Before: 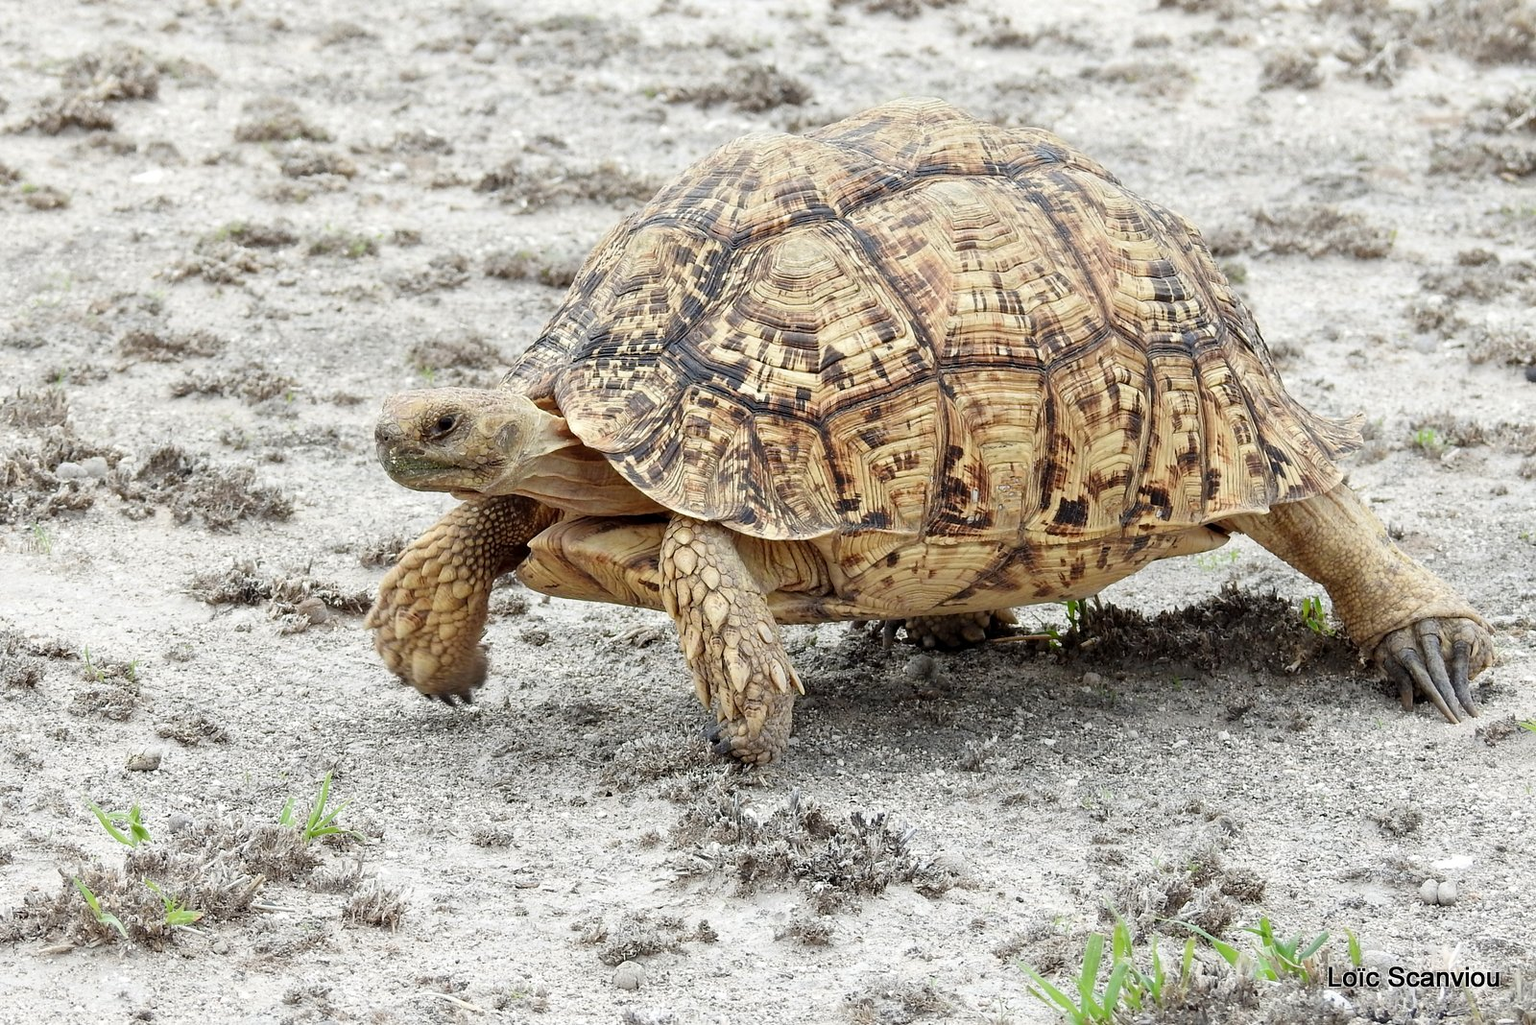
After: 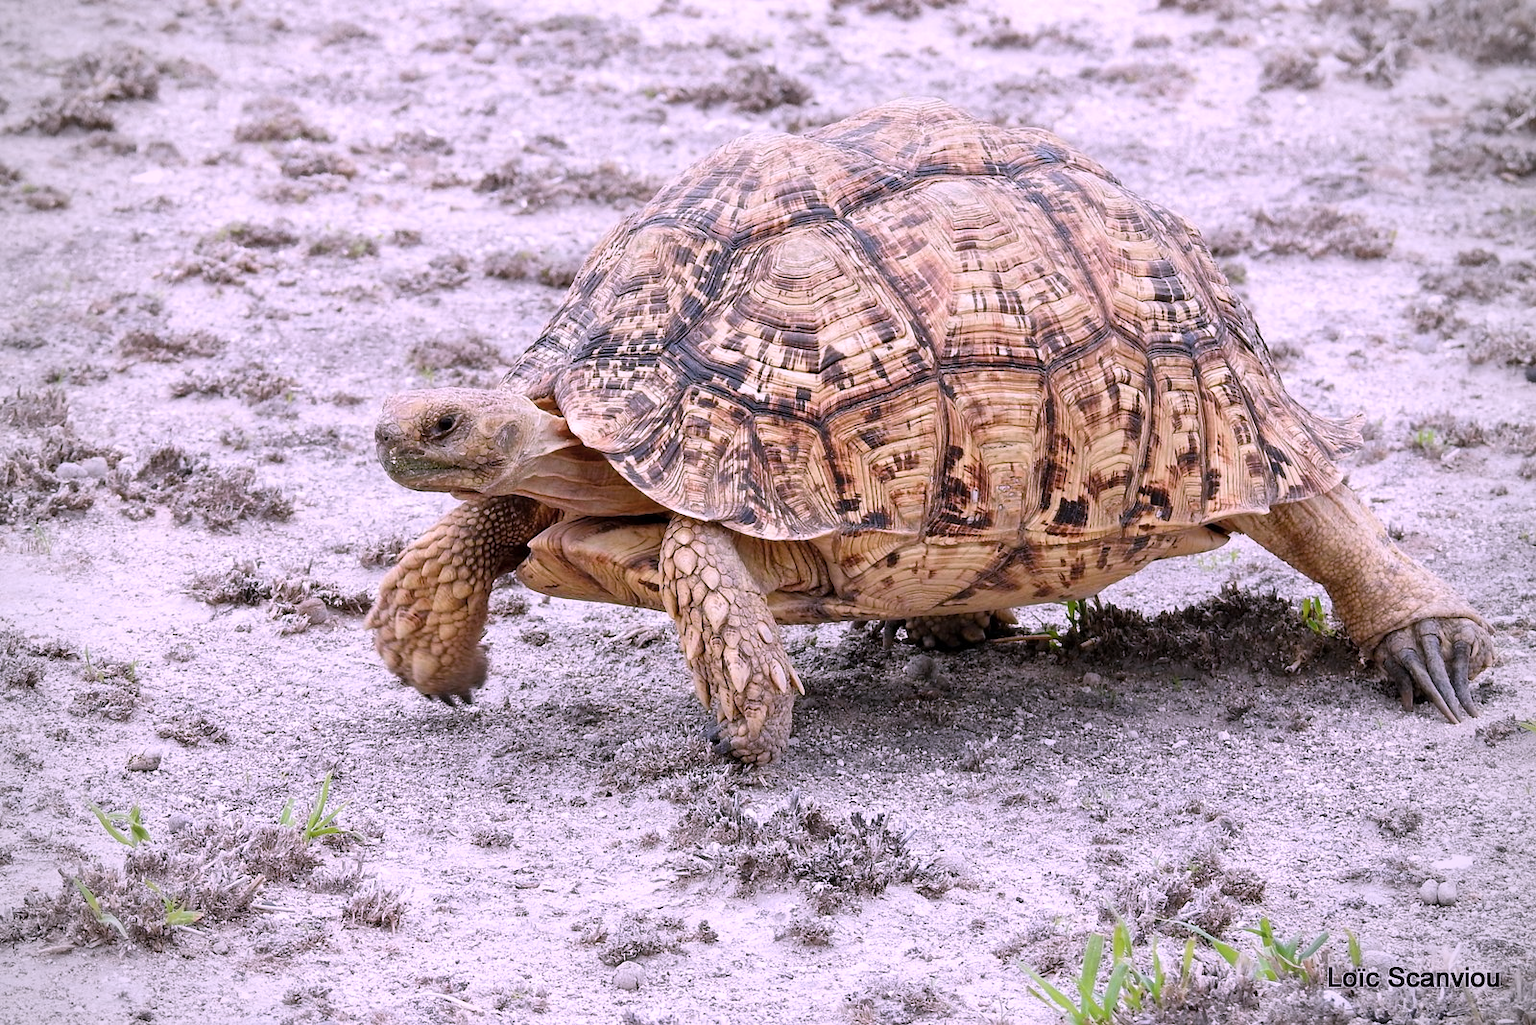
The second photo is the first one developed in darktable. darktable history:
color balance rgb: linear chroma grading › global chroma 6.48%, perceptual saturation grading › global saturation 12.96%, global vibrance 6.02%
vignetting: unbound false
color correction: highlights a* 15.46, highlights b* -20.56
contrast brightness saturation: saturation -0.05
